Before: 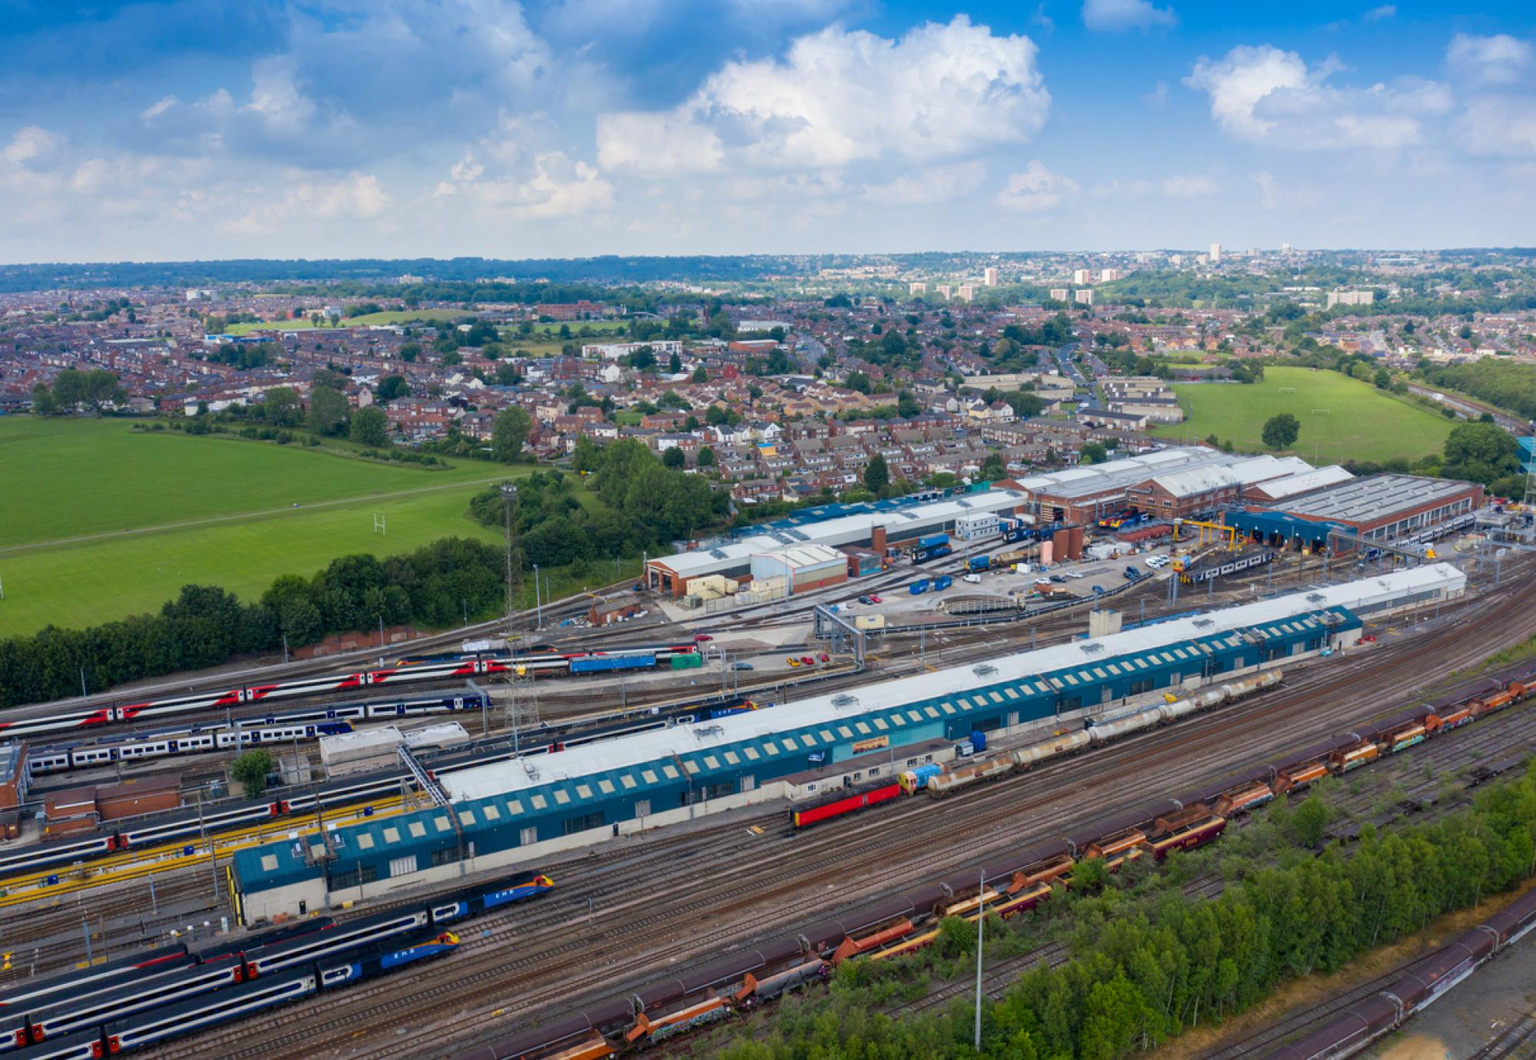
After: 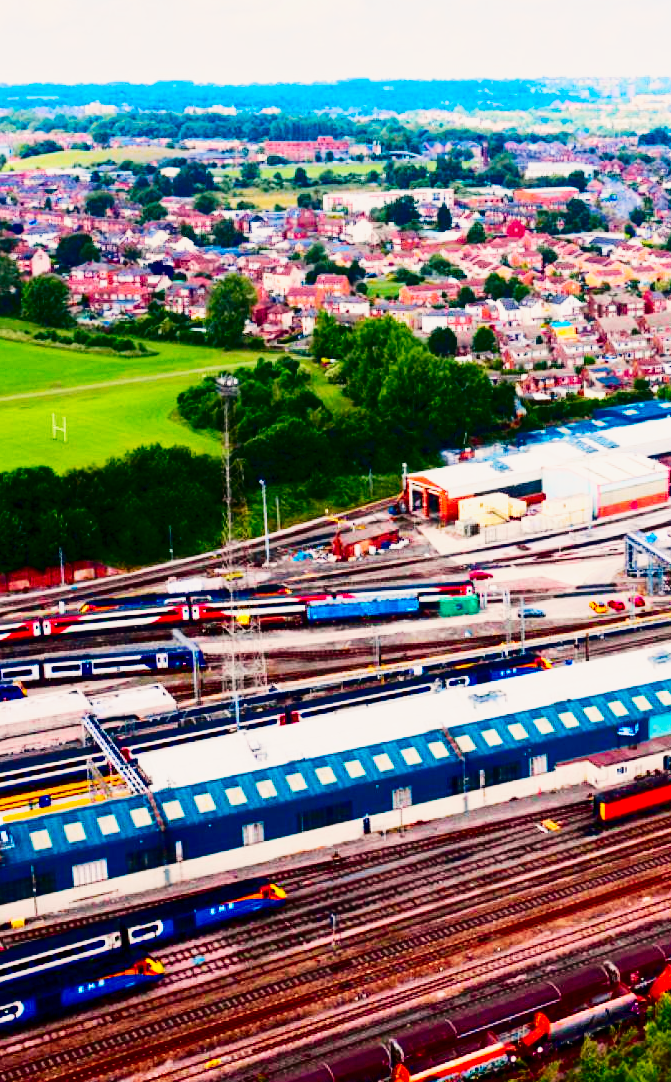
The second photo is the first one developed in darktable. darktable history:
base curve: curves: ch0 [(0, 0) (0.007, 0.004) (0.027, 0.03) (0.046, 0.07) (0.207, 0.54) (0.442, 0.872) (0.673, 0.972) (1, 1)], preserve colors none
white balance: red 1.127, blue 0.943
tone curve: curves: ch0 [(0, 0) (0.068, 0.031) (0.183, 0.13) (0.341, 0.319) (0.547, 0.545) (0.828, 0.817) (1, 0.968)]; ch1 [(0, 0) (0.23, 0.166) (0.34, 0.308) (0.371, 0.337) (0.429, 0.408) (0.477, 0.466) (0.499, 0.5) (0.529, 0.528) (0.559, 0.578) (0.743, 0.798) (1, 1)]; ch2 [(0, 0) (0.431, 0.419) (0.495, 0.502) (0.524, 0.525) (0.568, 0.543) (0.6, 0.597) (0.634, 0.644) (0.728, 0.722) (1, 1)], color space Lab, independent channels, preserve colors none
tone equalizer: on, module defaults
crop and rotate: left 21.77%, top 18.528%, right 44.676%, bottom 2.997%
color balance rgb: perceptual saturation grading › global saturation 20%, global vibrance 20%
contrast brightness saturation: contrast 0.24, brightness -0.24, saturation 0.14
